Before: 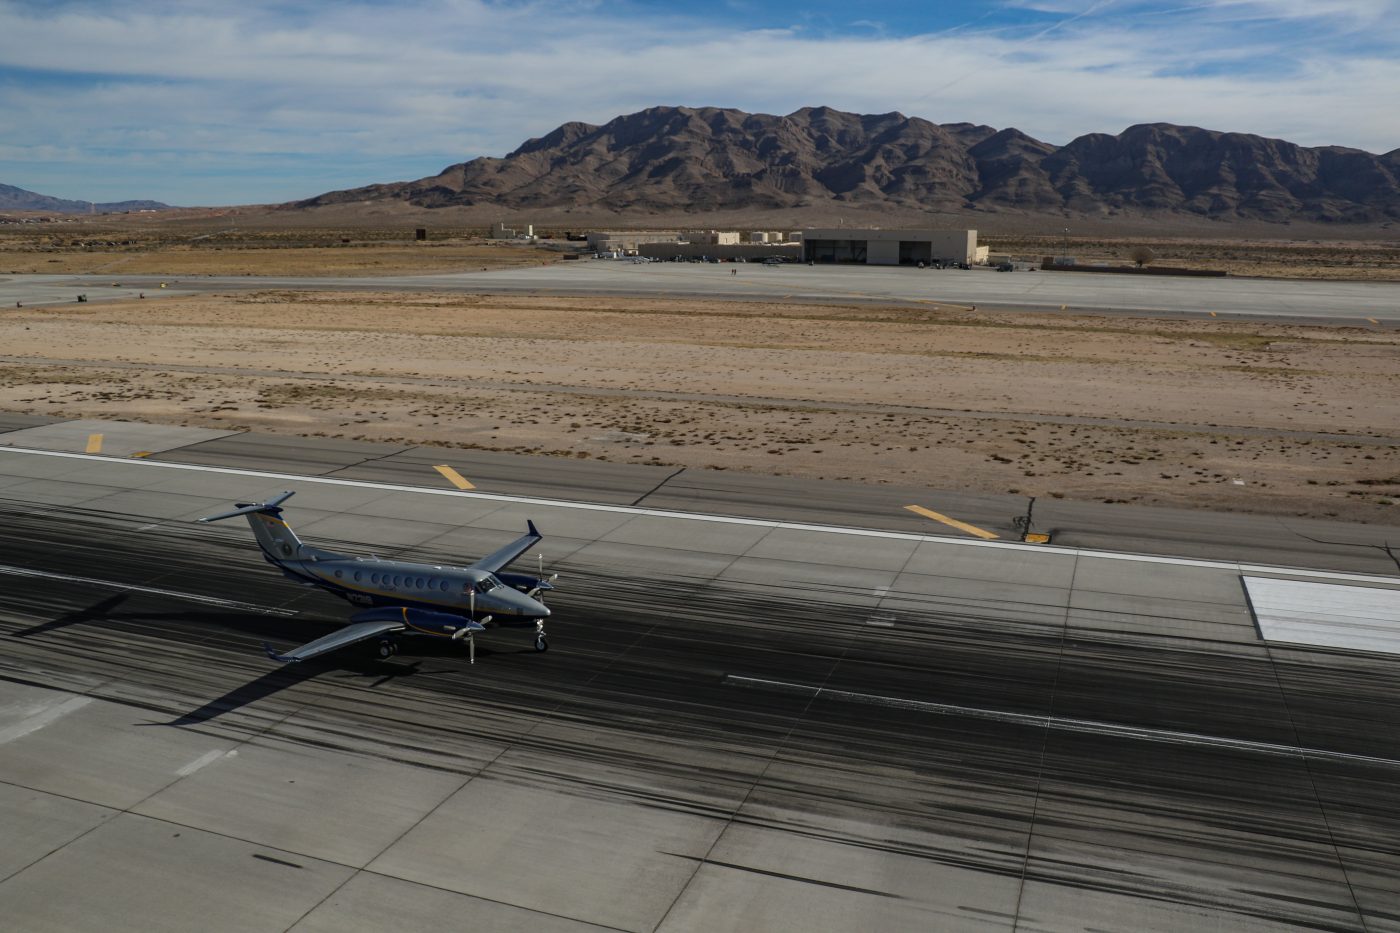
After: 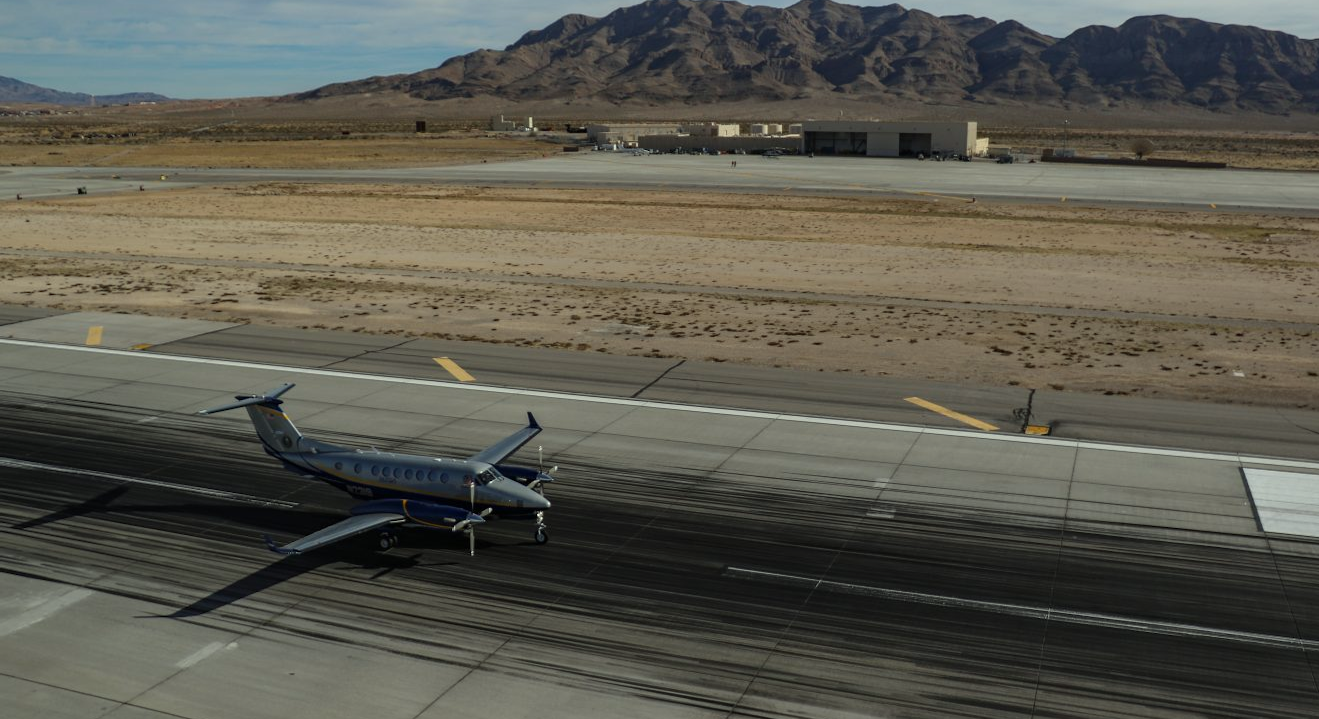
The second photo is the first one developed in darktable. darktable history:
crop and rotate: angle 0.03°, top 11.643%, right 5.651%, bottom 11.189%
color correction: highlights a* -4.73, highlights b* 5.06, saturation 0.97
